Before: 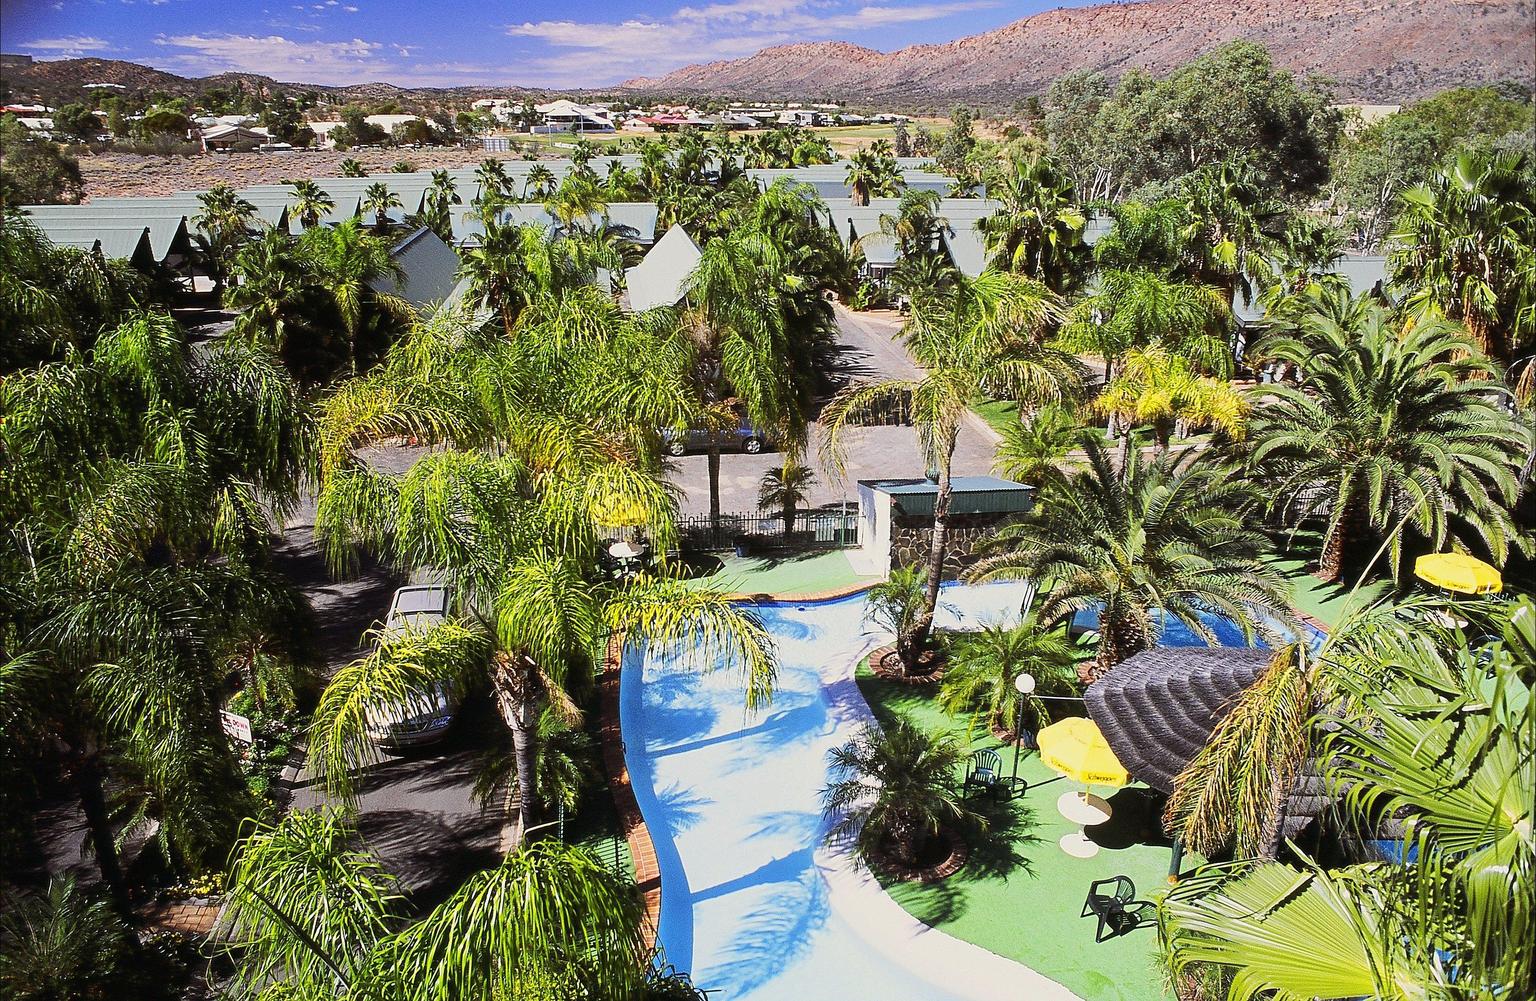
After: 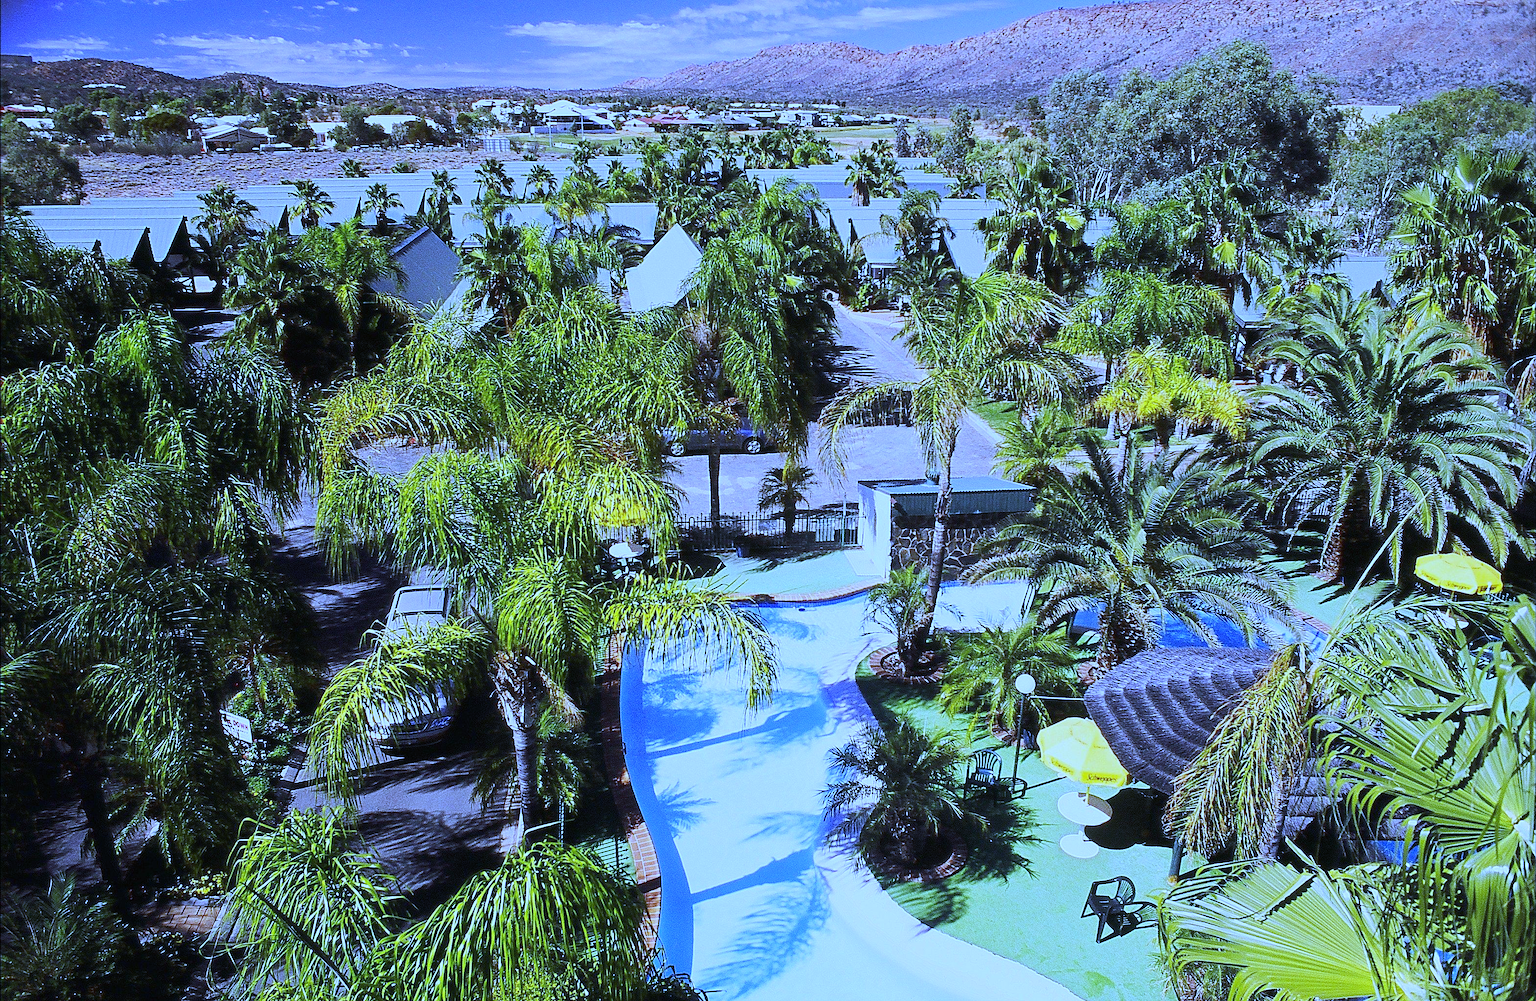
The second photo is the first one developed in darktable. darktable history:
tone equalizer: on, module defaults
white balance: red 0.766, blue 1.537
